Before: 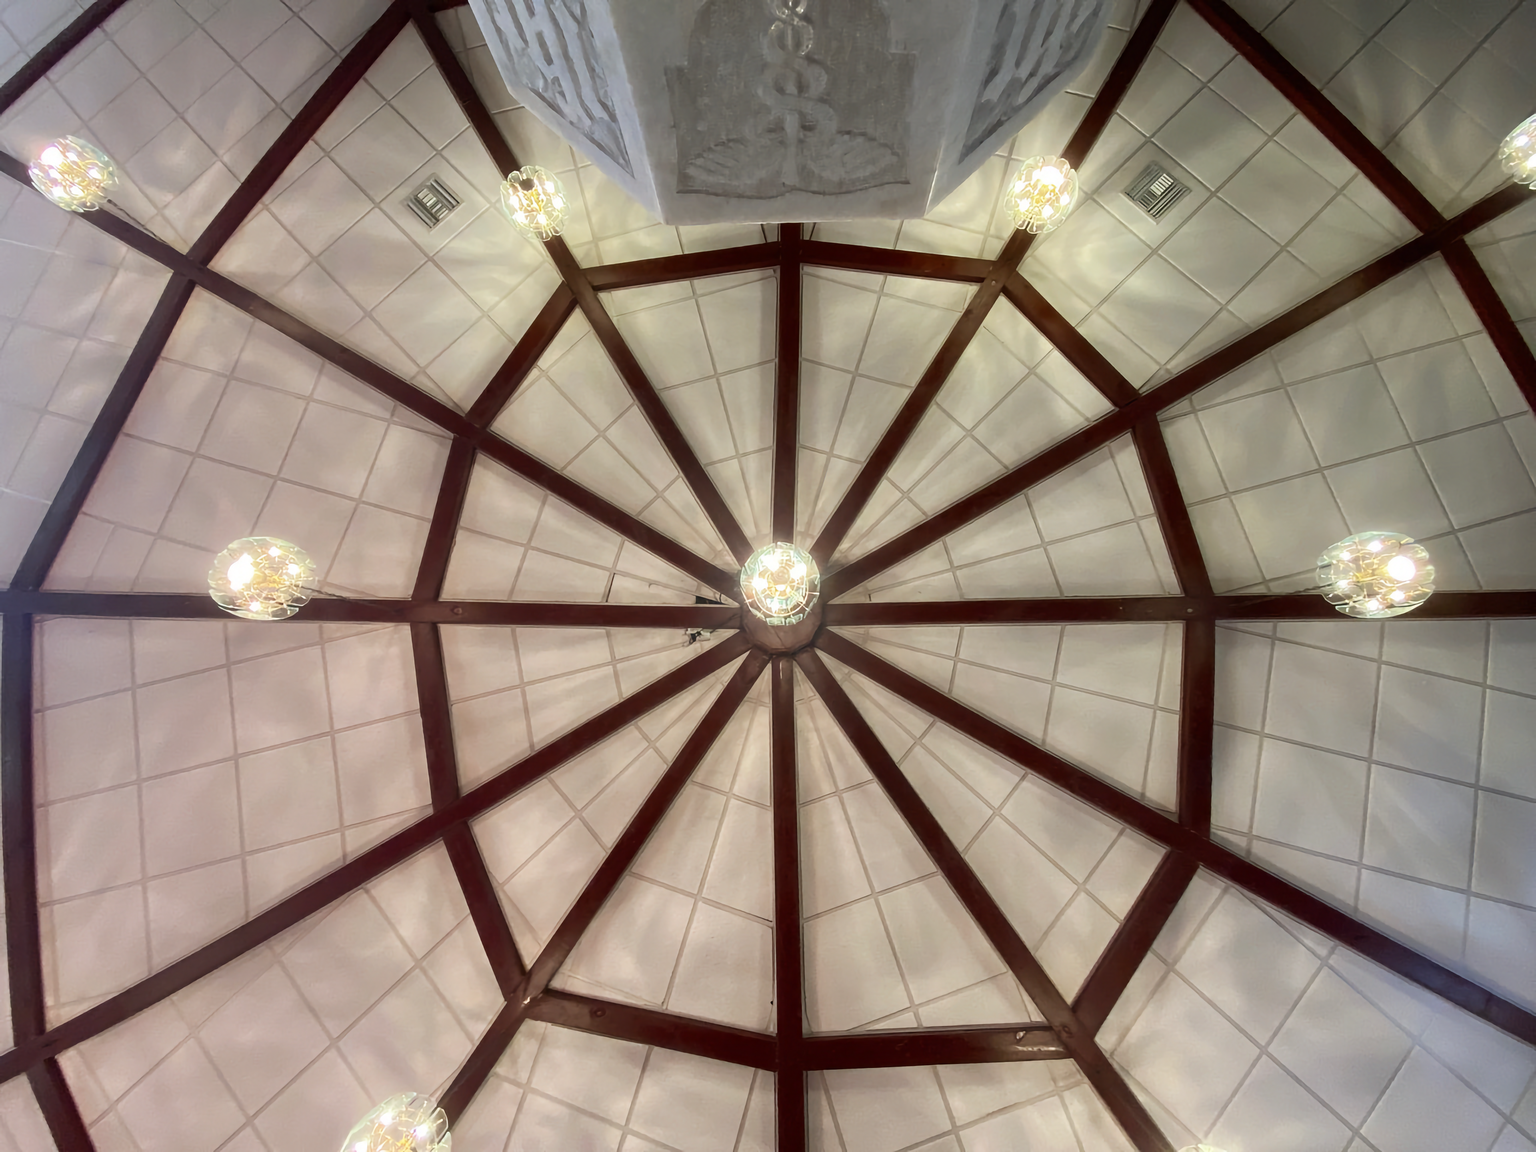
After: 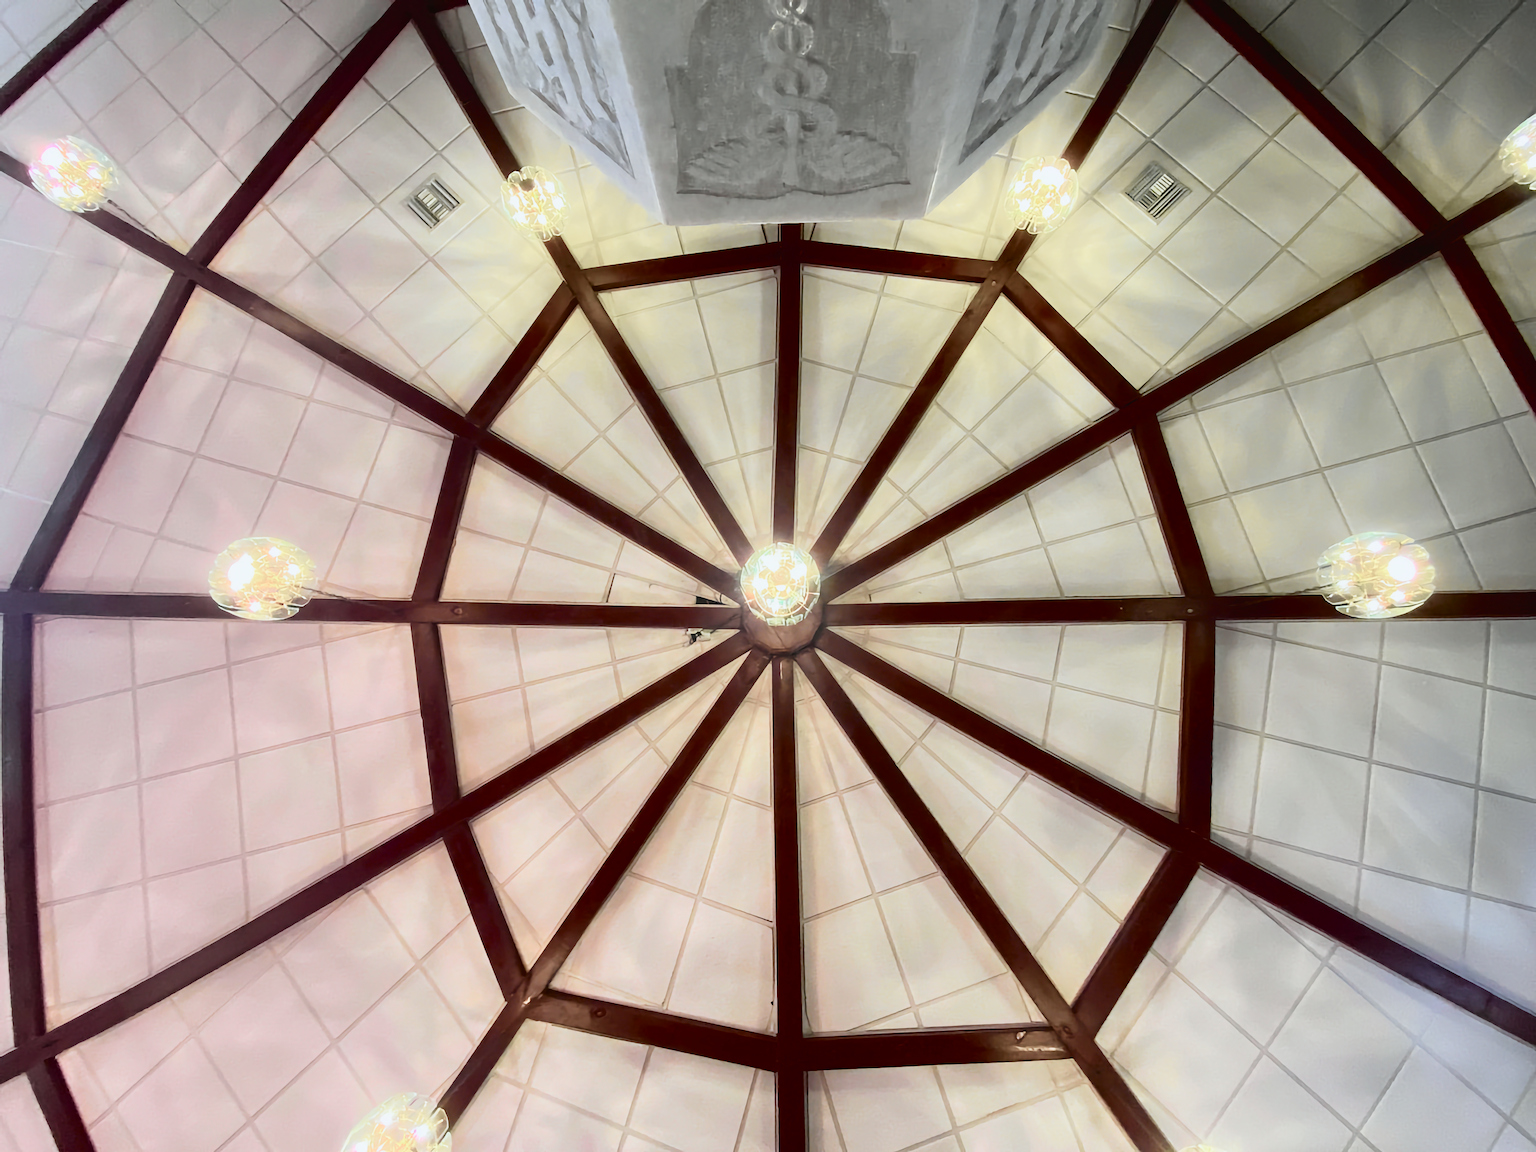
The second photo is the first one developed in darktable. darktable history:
tone curve: curves: ch0 [(0, 0.023) (0.113, 0.081) (0.204, 0.197) (0.498, 0.608) (0.709, 0.819) (0.984, 0.961)]; ch1 [(0, 0) (0.172, 0.123) (0.317, 0.272) (0.414, 0.382) (0.476, 0.479) (0.505, 0.501) (0.528, 0.54) (0.618, 0.647) (0.709, 0.764) (1, 1)]; ch2 [(0, 0) (0.411, 0.424) (0.492, 0.502) (0.521, 0.521) (0.55, 0.576) (0.686, 0.638) (1, 1)], color space Lab, independent channels, preserve colors none
white balance: red 0.974, blue 1.044
